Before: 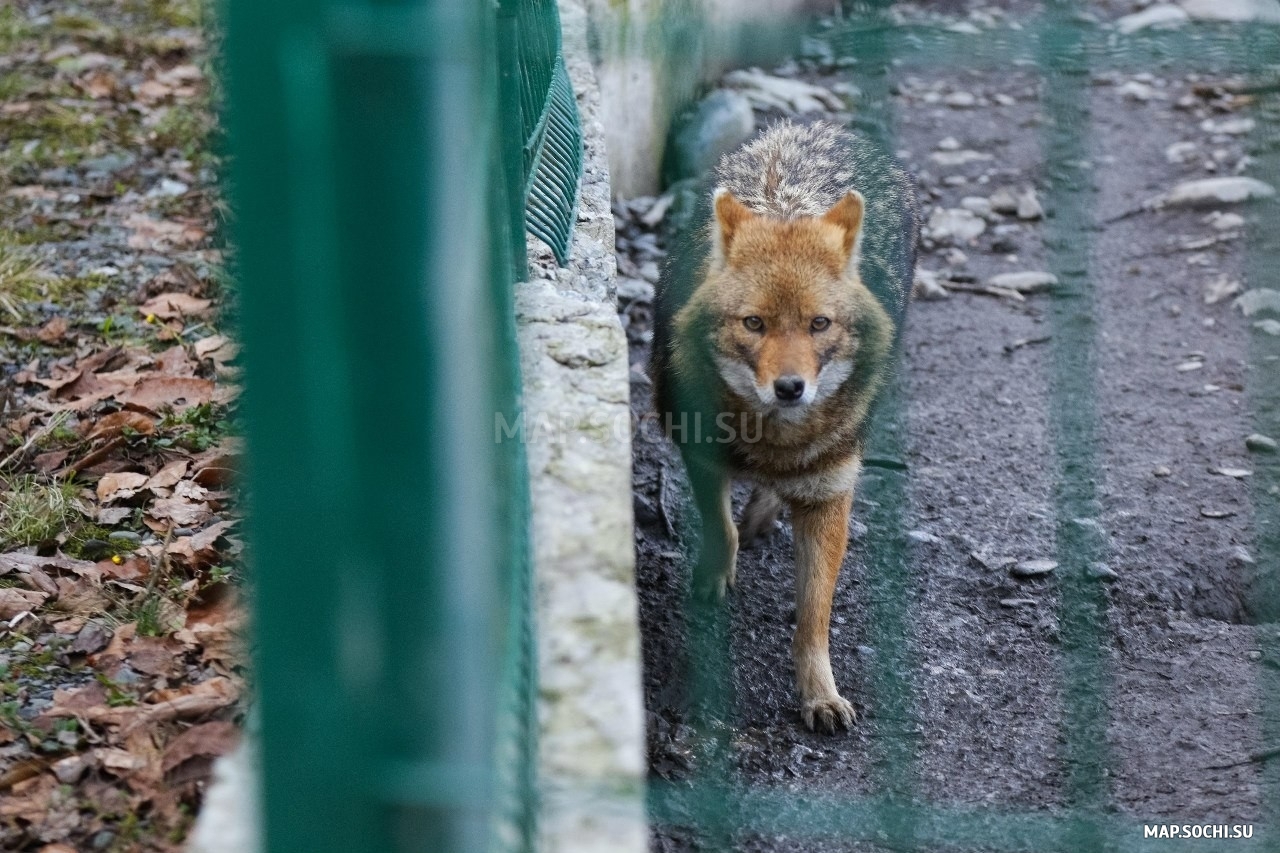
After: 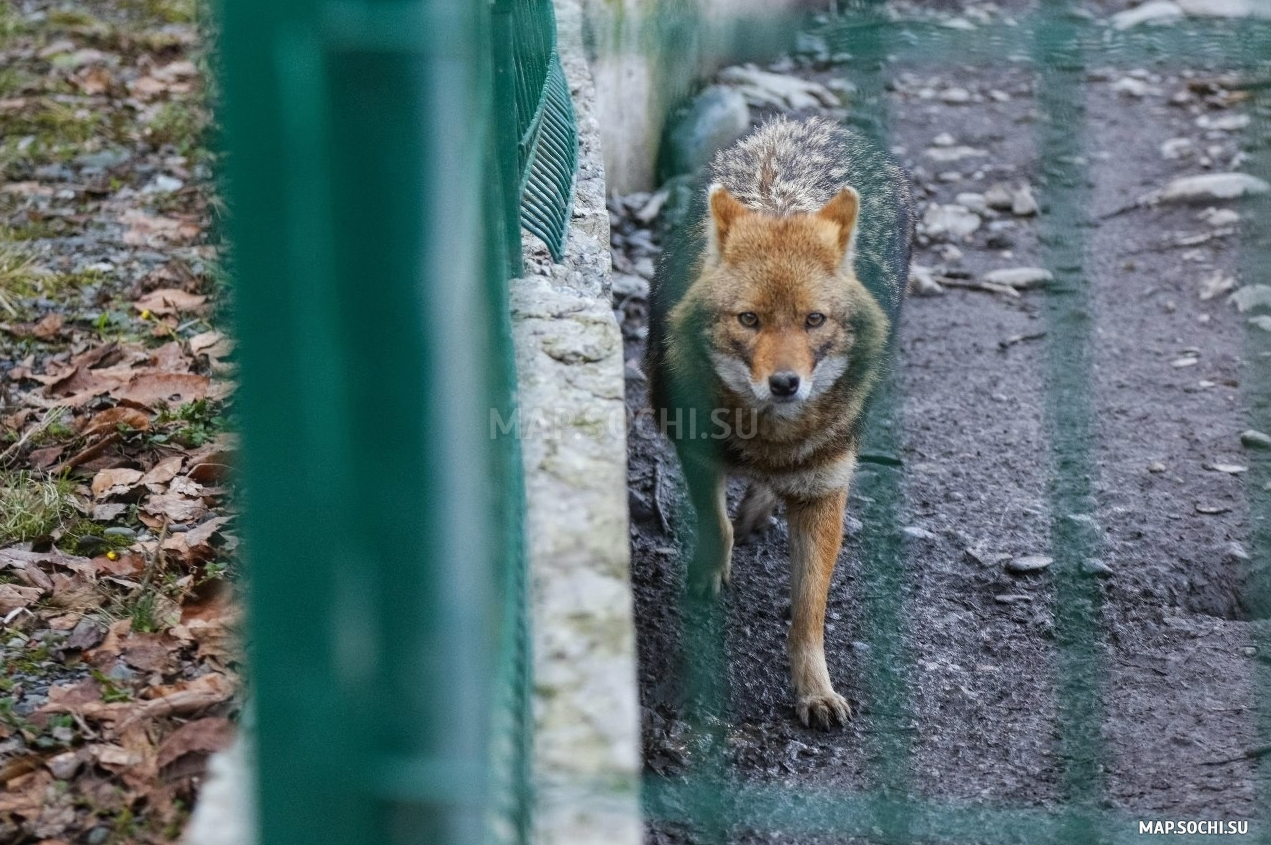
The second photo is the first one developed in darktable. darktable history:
crop: left 0.434%, top 0.485%, right 0.244%, bottom 0.386%
local contrast: detail 110%
